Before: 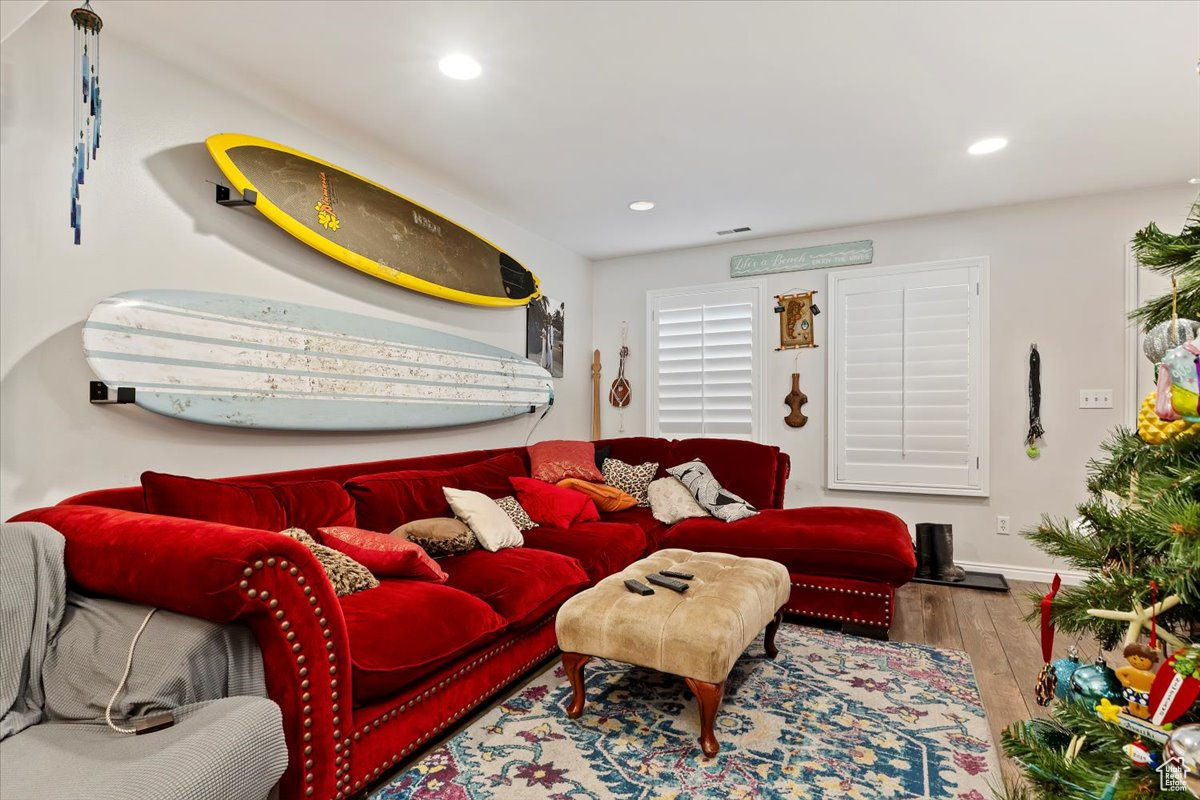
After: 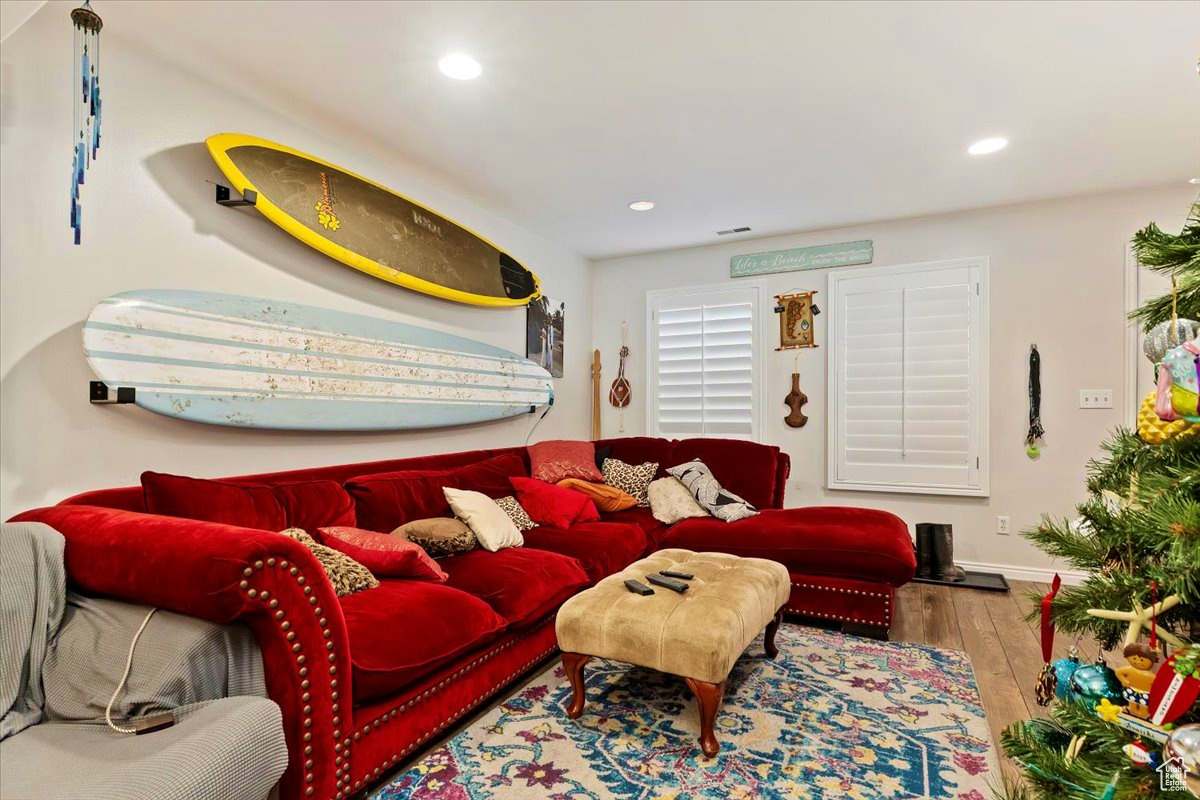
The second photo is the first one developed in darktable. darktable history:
velvia: strength 44.69%
